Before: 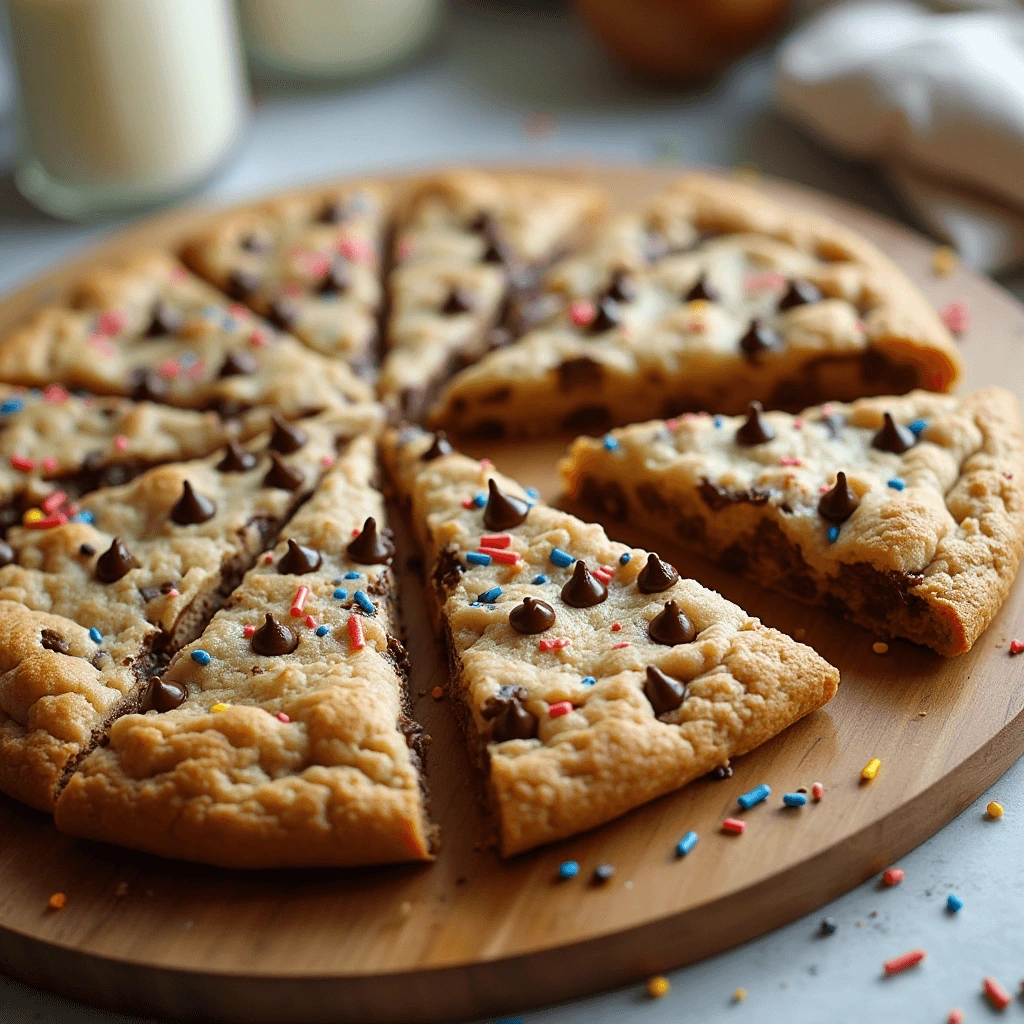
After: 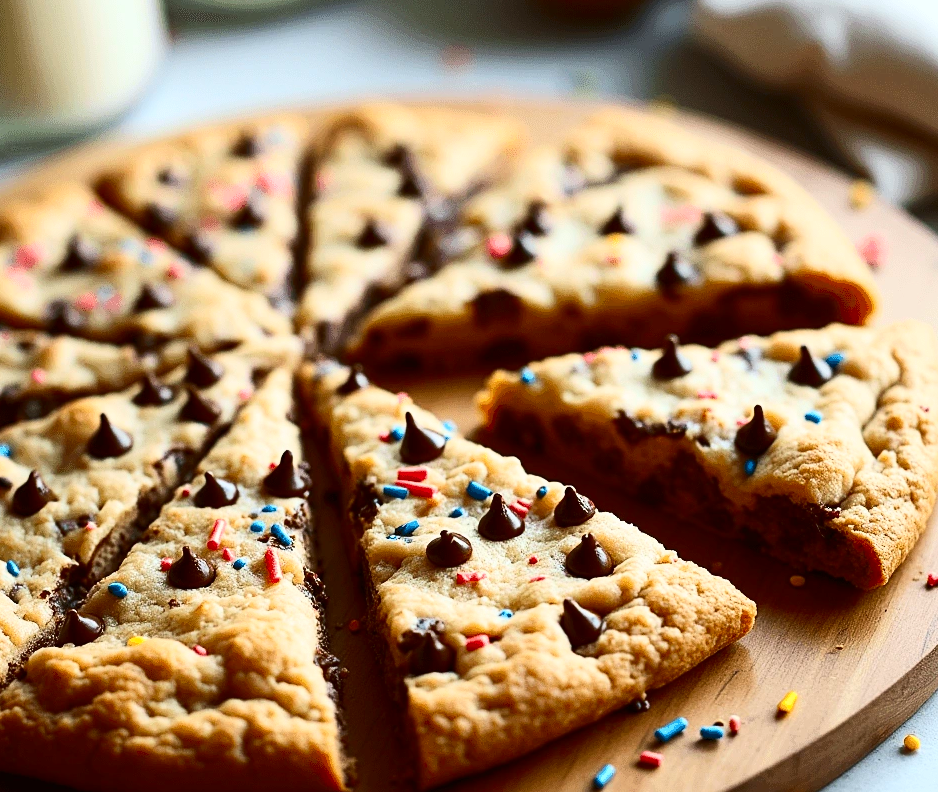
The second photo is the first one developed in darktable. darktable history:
contrast brightness saturation: contrast 0.4, brightness 0.1, saturation 0.21
crop: left 8.155%, top 6.611%, bottom 15.385%
shadows and highlights: radius 331.84, shadows 53.55, highlights -100, compress 94.63%, highlights color adjustment 73.23%, soften with gaussian
